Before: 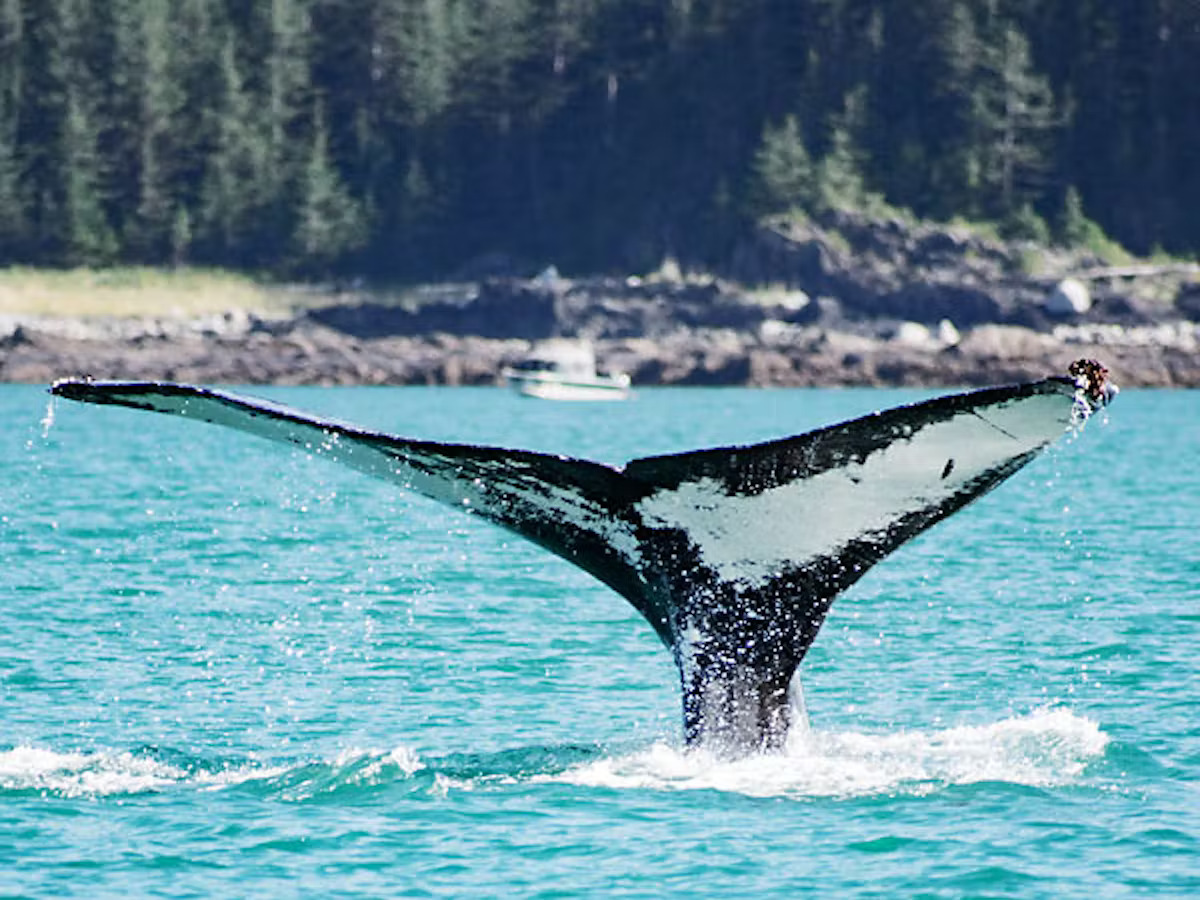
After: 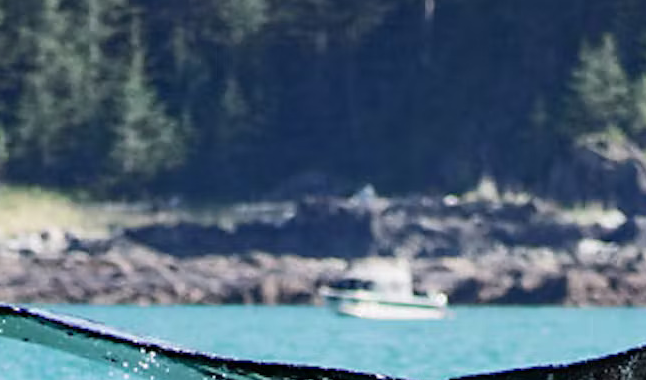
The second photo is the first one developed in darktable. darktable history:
crop: left 15.306%, top 9.065%, right 30.789%, bottom 48.638%
exposure: compensate highlight preservation false
